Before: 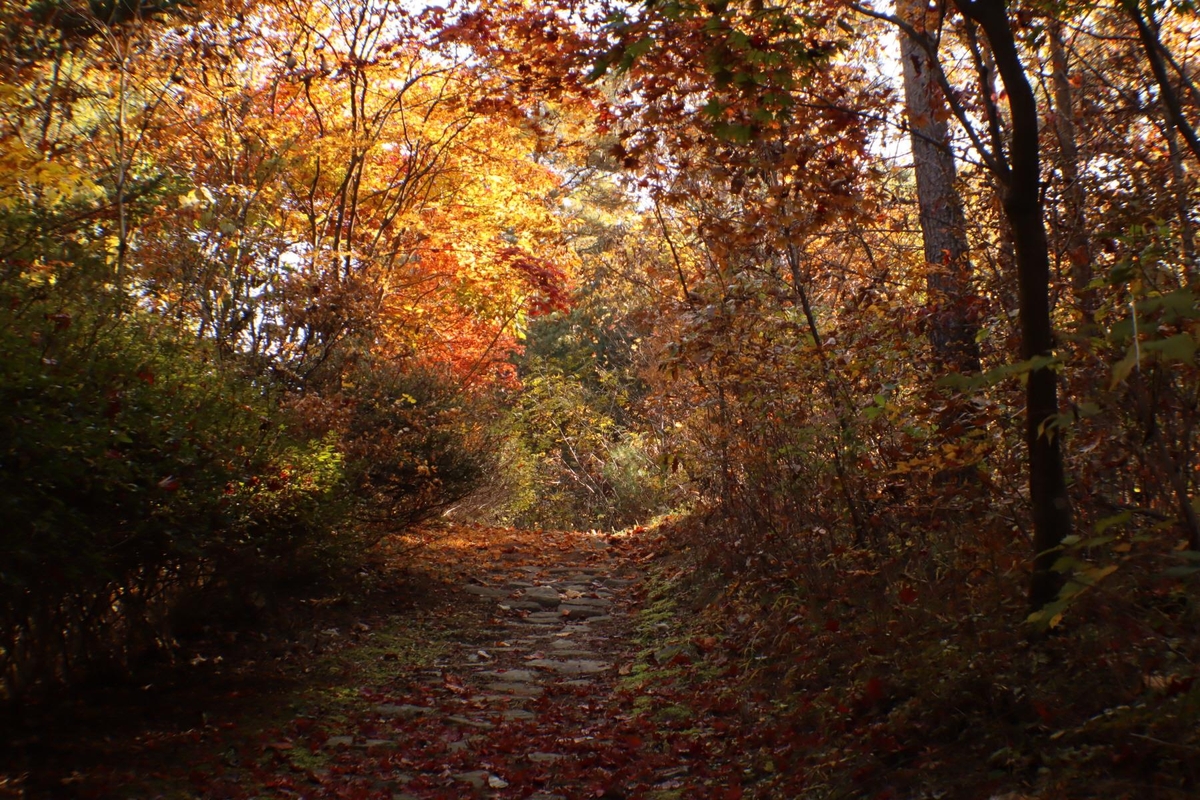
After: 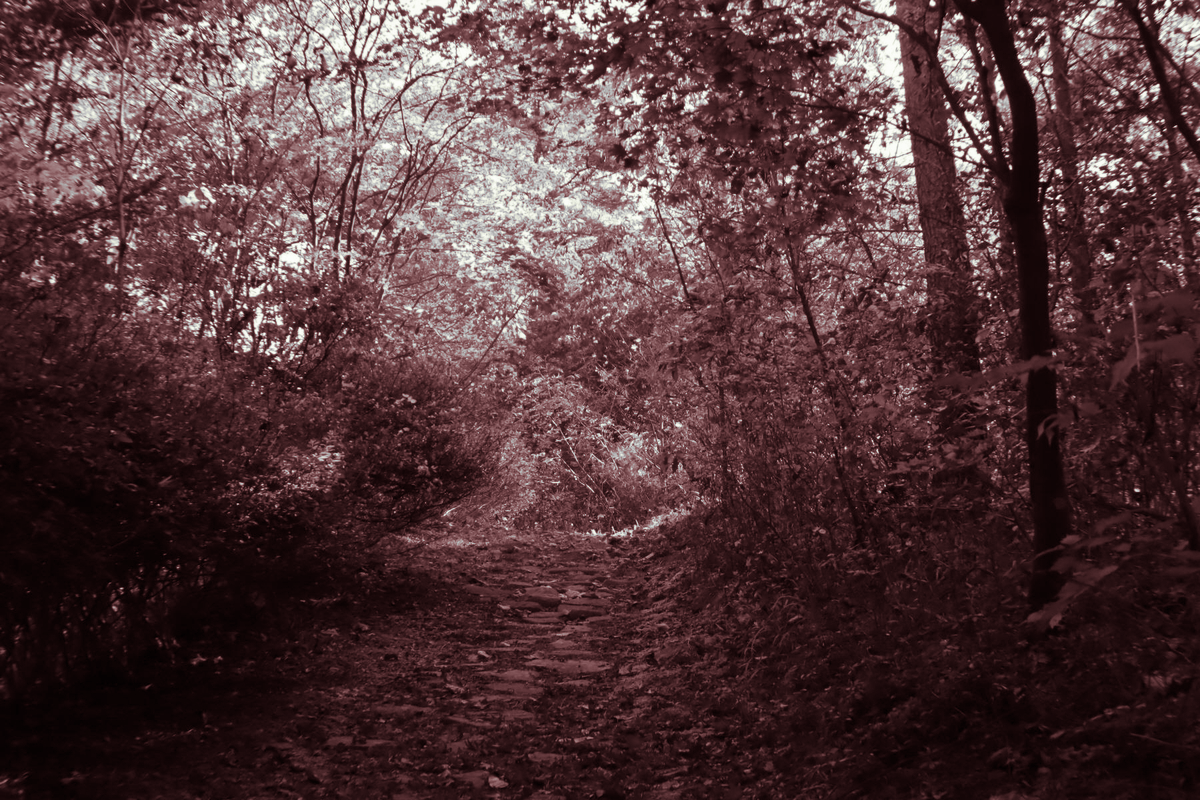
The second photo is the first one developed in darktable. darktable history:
split-toning: compress 20%
monochrome: a 32, b 64, size 2.3
